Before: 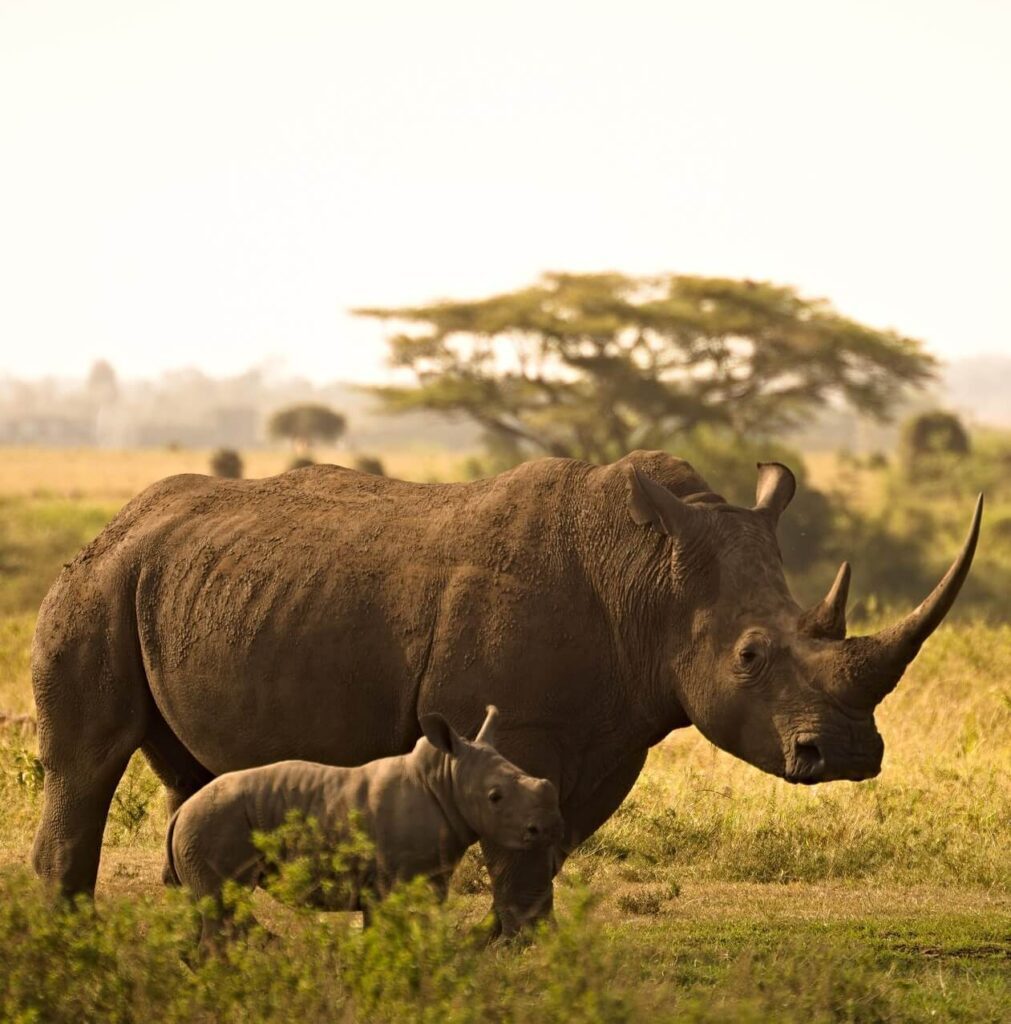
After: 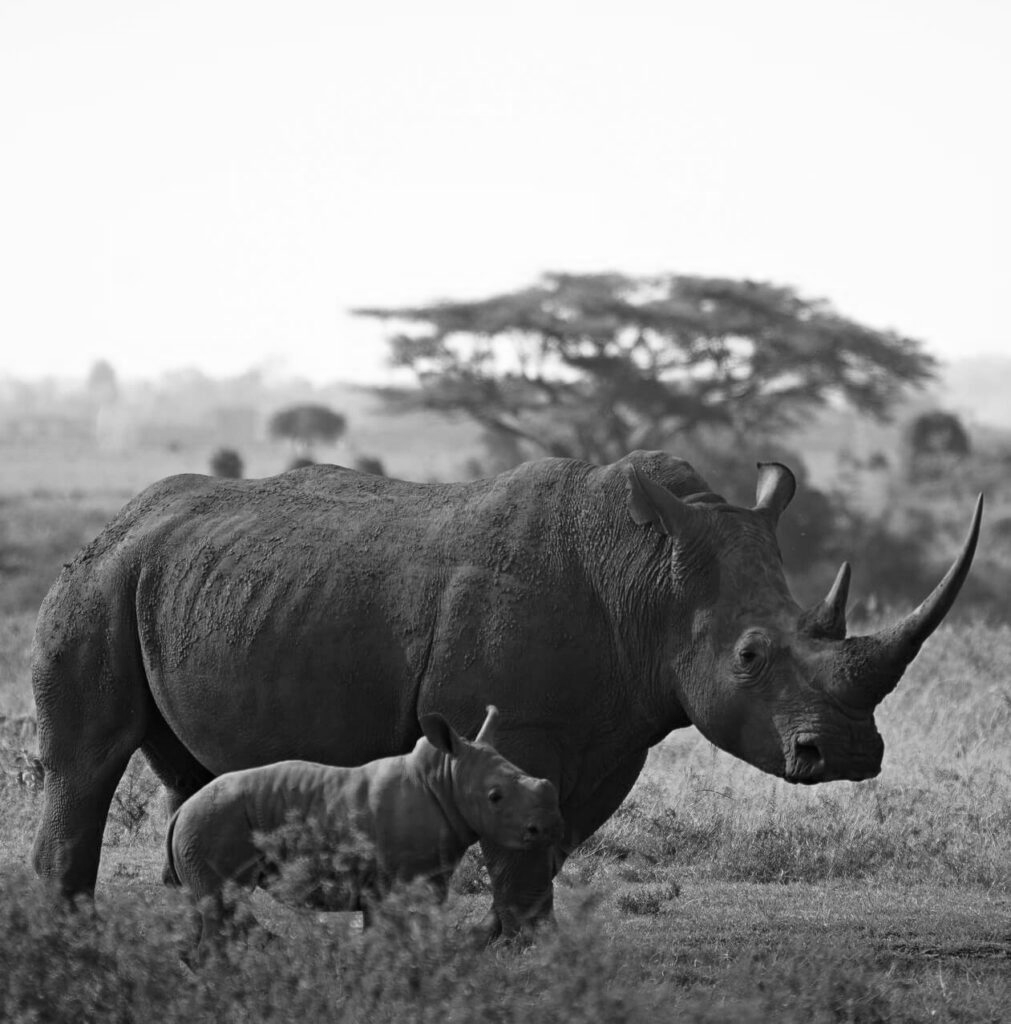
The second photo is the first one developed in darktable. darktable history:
color calibration: output gray [0.253, 0.26, 0.487, 0], illuminant same as pipeline (D50), adaptation none (bypass), x 0.333, y 0.335, temperature 5014.46 K
